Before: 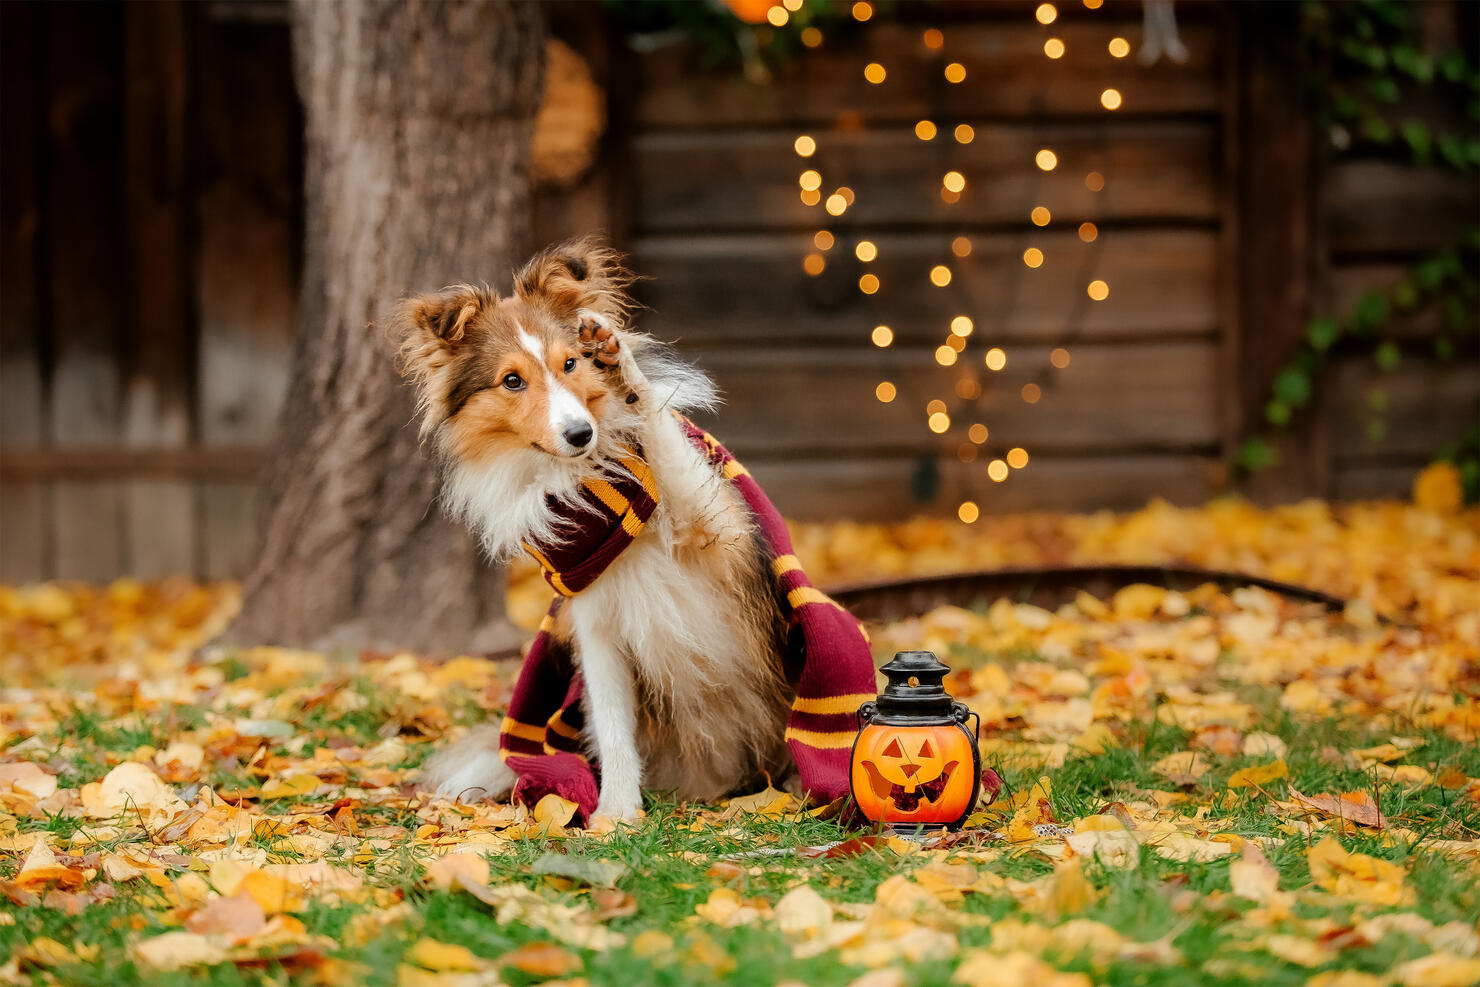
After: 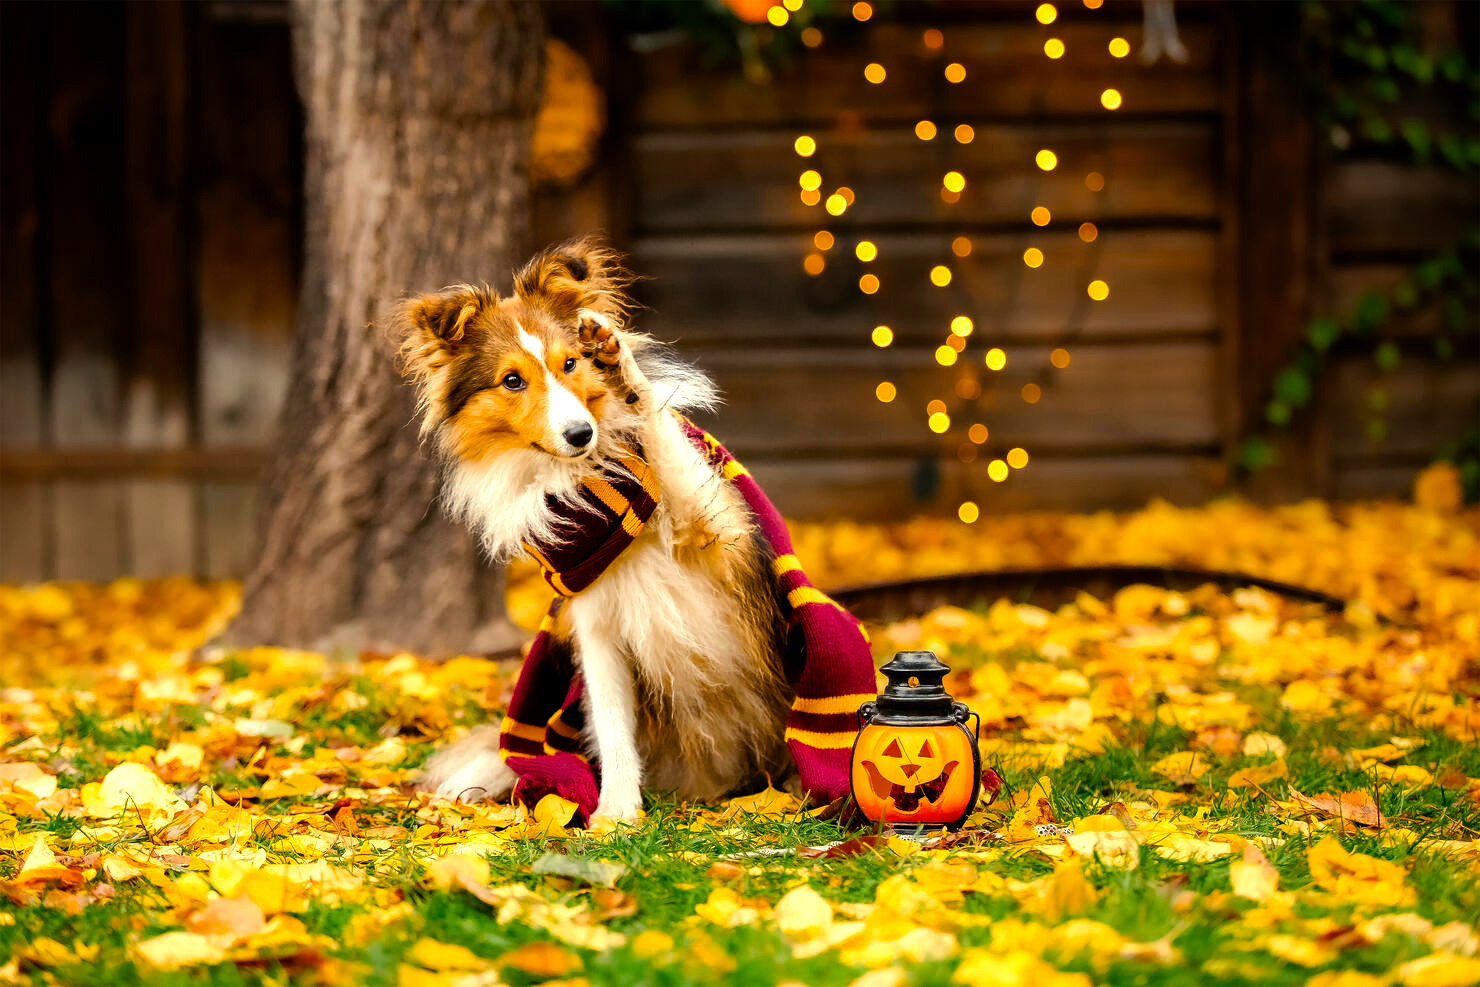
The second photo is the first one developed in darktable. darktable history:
color balance rgb: highlights gain › chroma 3.104%, highlights gain › hue 75.7°, perceptual saturation grading › global saturation 31.297%, perceptual brilliance grading › global brilliance 21.353%, perceptual brilliance grading › shadows -35.382%, global vibrance 20%
